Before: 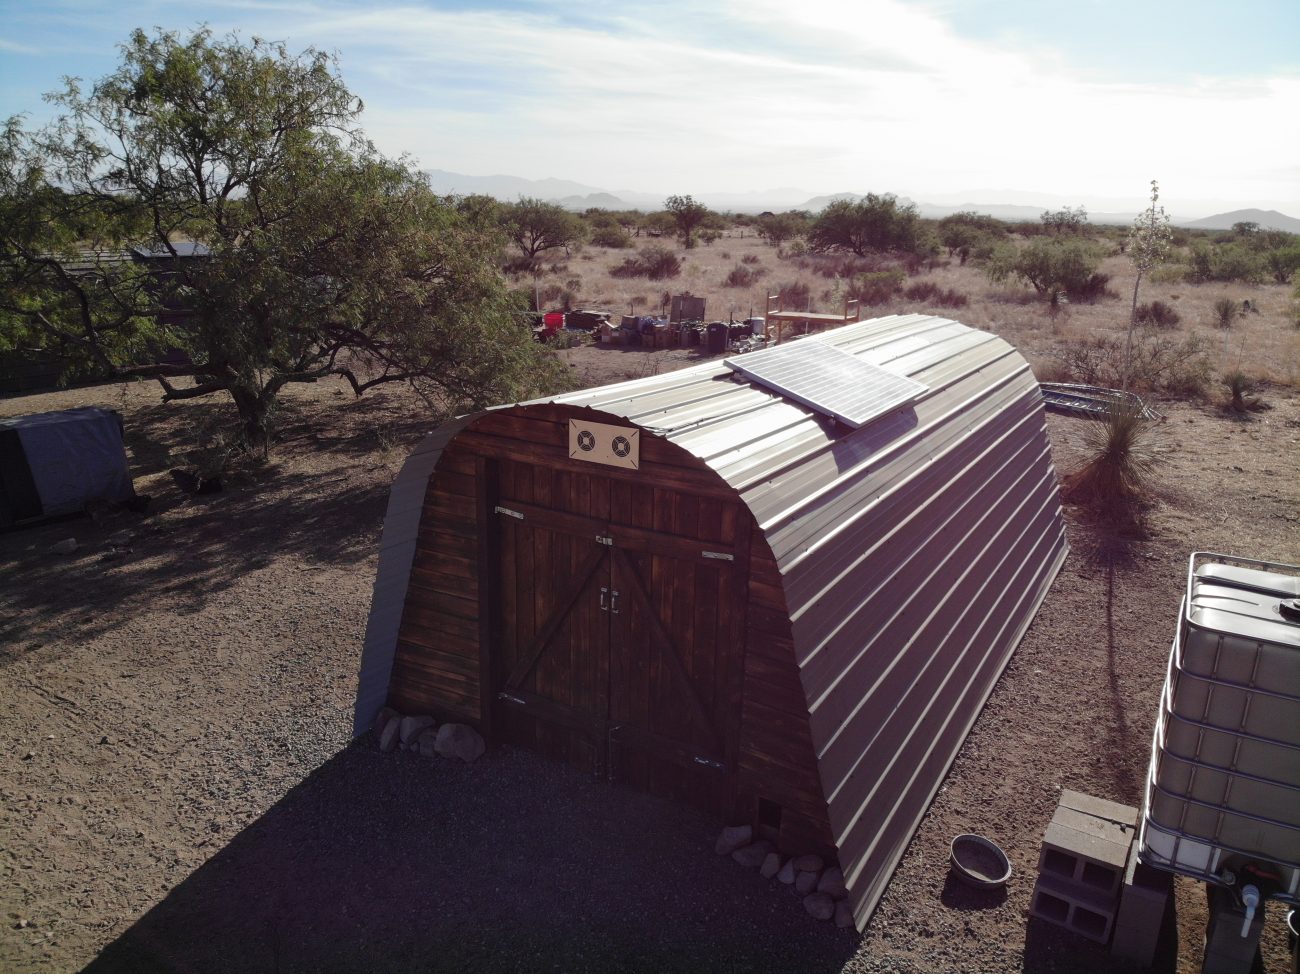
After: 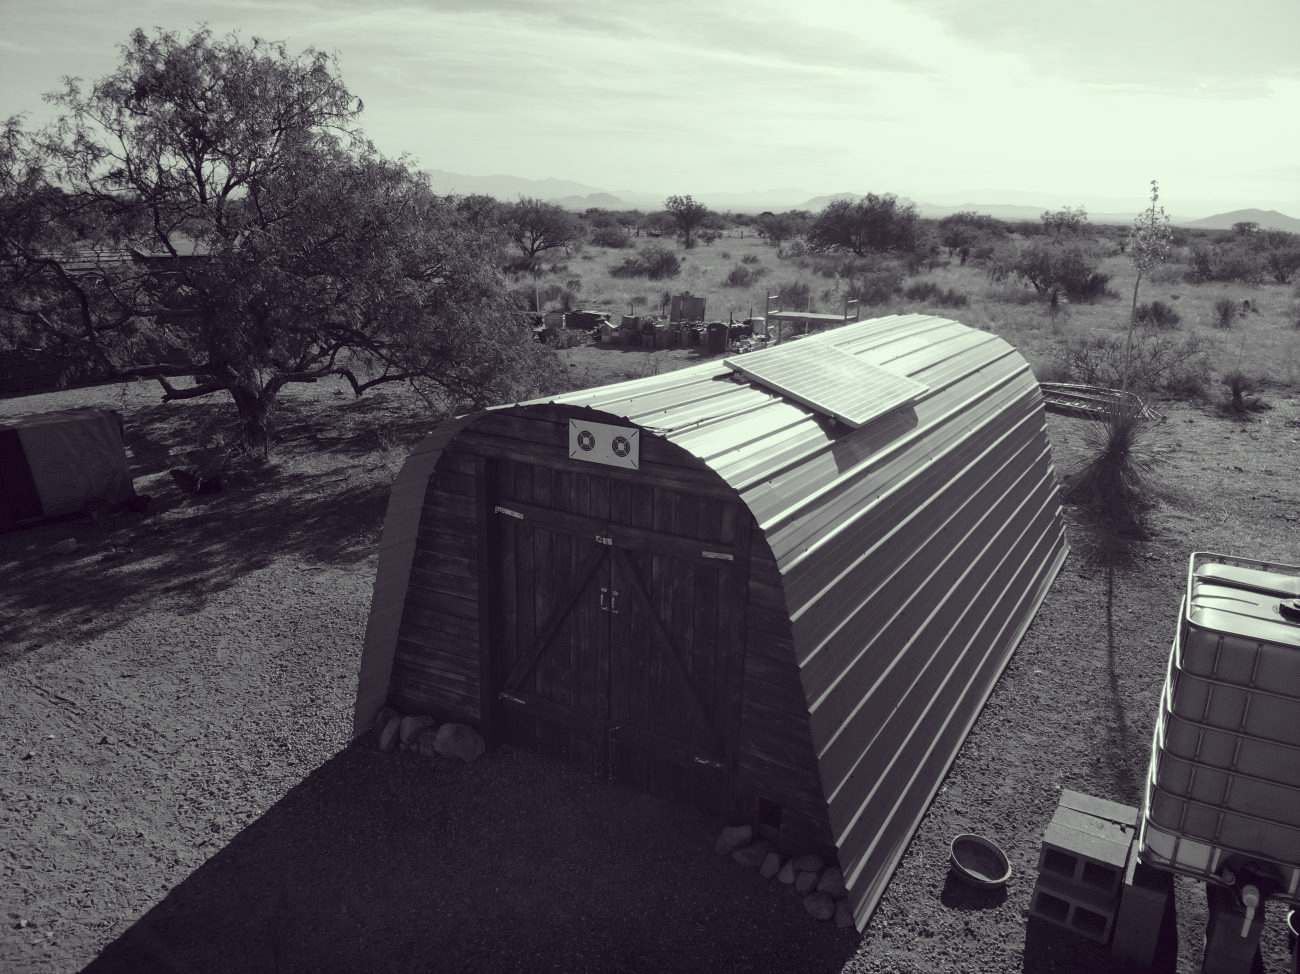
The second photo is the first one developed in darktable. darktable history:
color calibration: output gray [0.28, 0.41, 0.31, 0], gray › normalize channels true, illuminant same as pipeline (D50), adaptation XYZ, x 0.346, y 0.359, gamut compression 0
color correction: highlights a* -20.17, highlights b* 20.27, shadows a* 20.03, shadows b* -20.46, saturation 0.43
